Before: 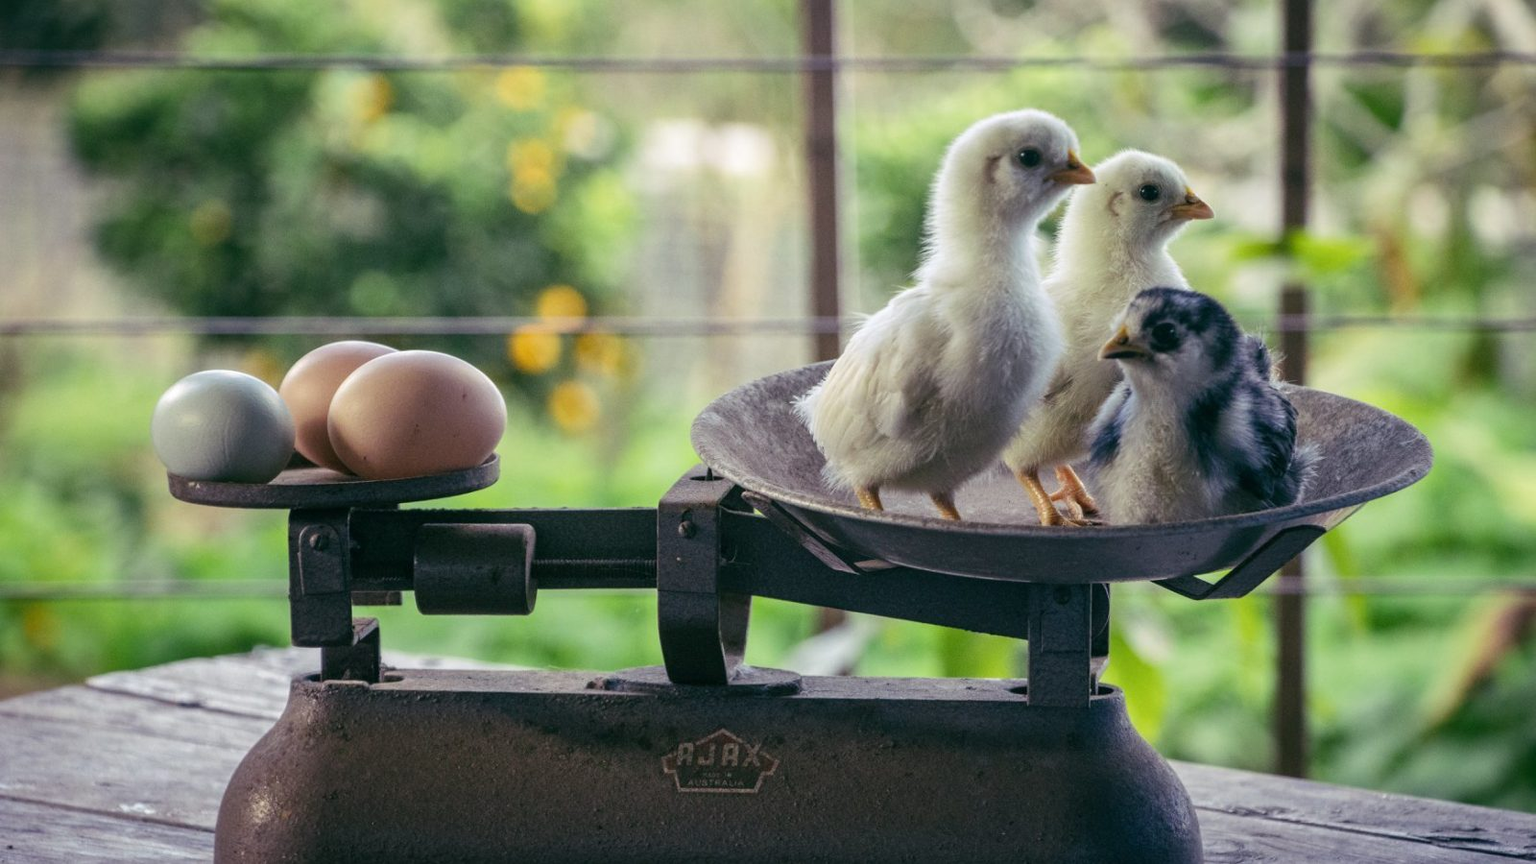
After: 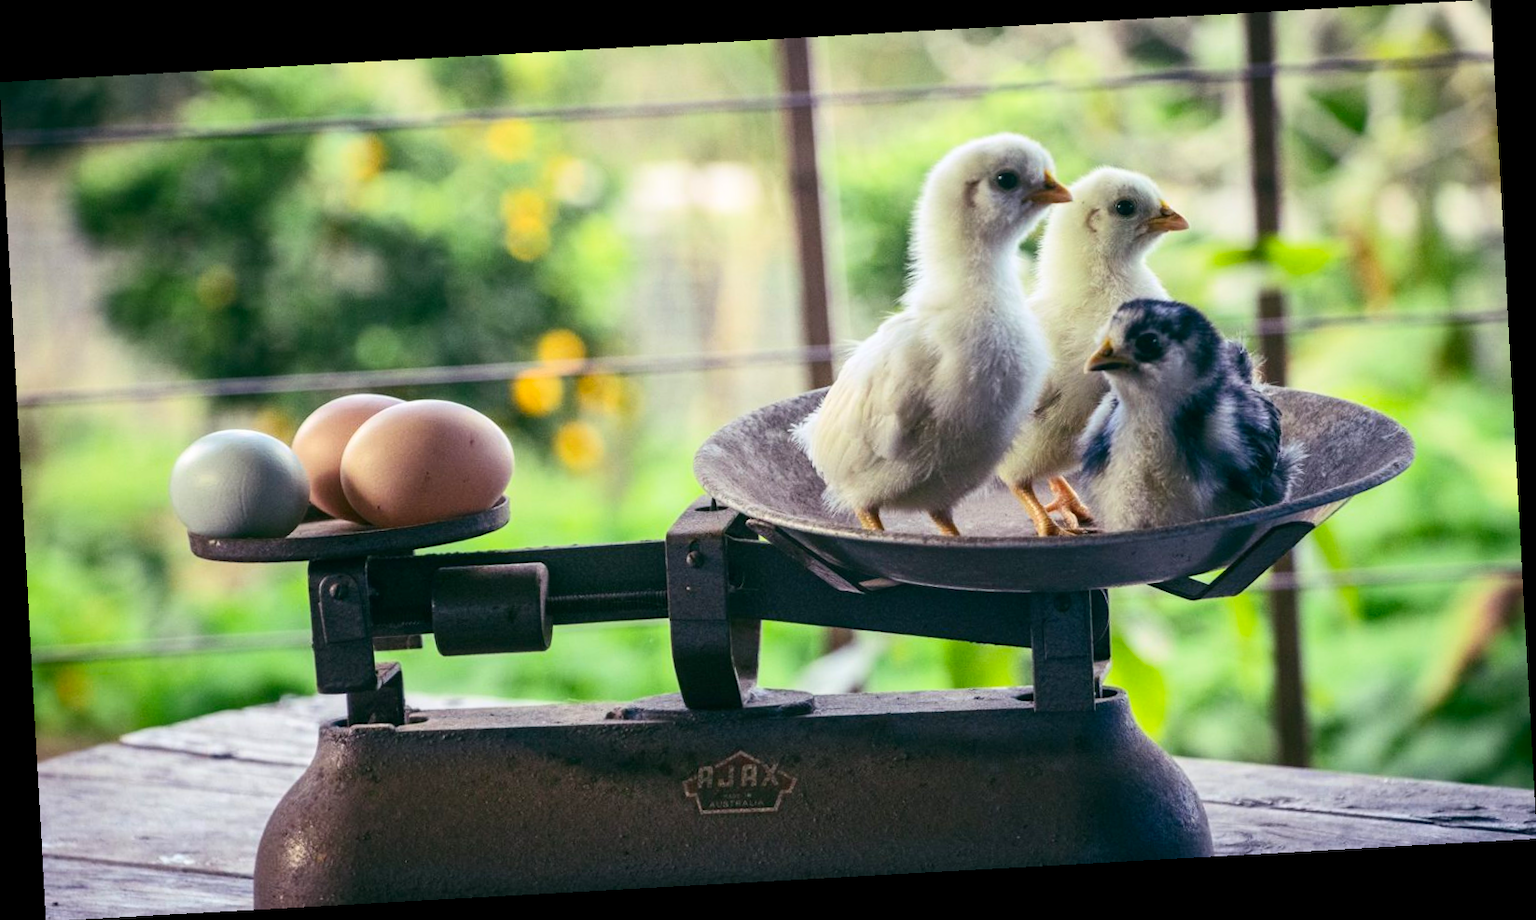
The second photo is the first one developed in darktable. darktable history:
contrast brightness saturation: contrast 0.23, brightness 0.1, saturation 0.29
rotate and perspective: rotation -3.18°, automatic cropping off
